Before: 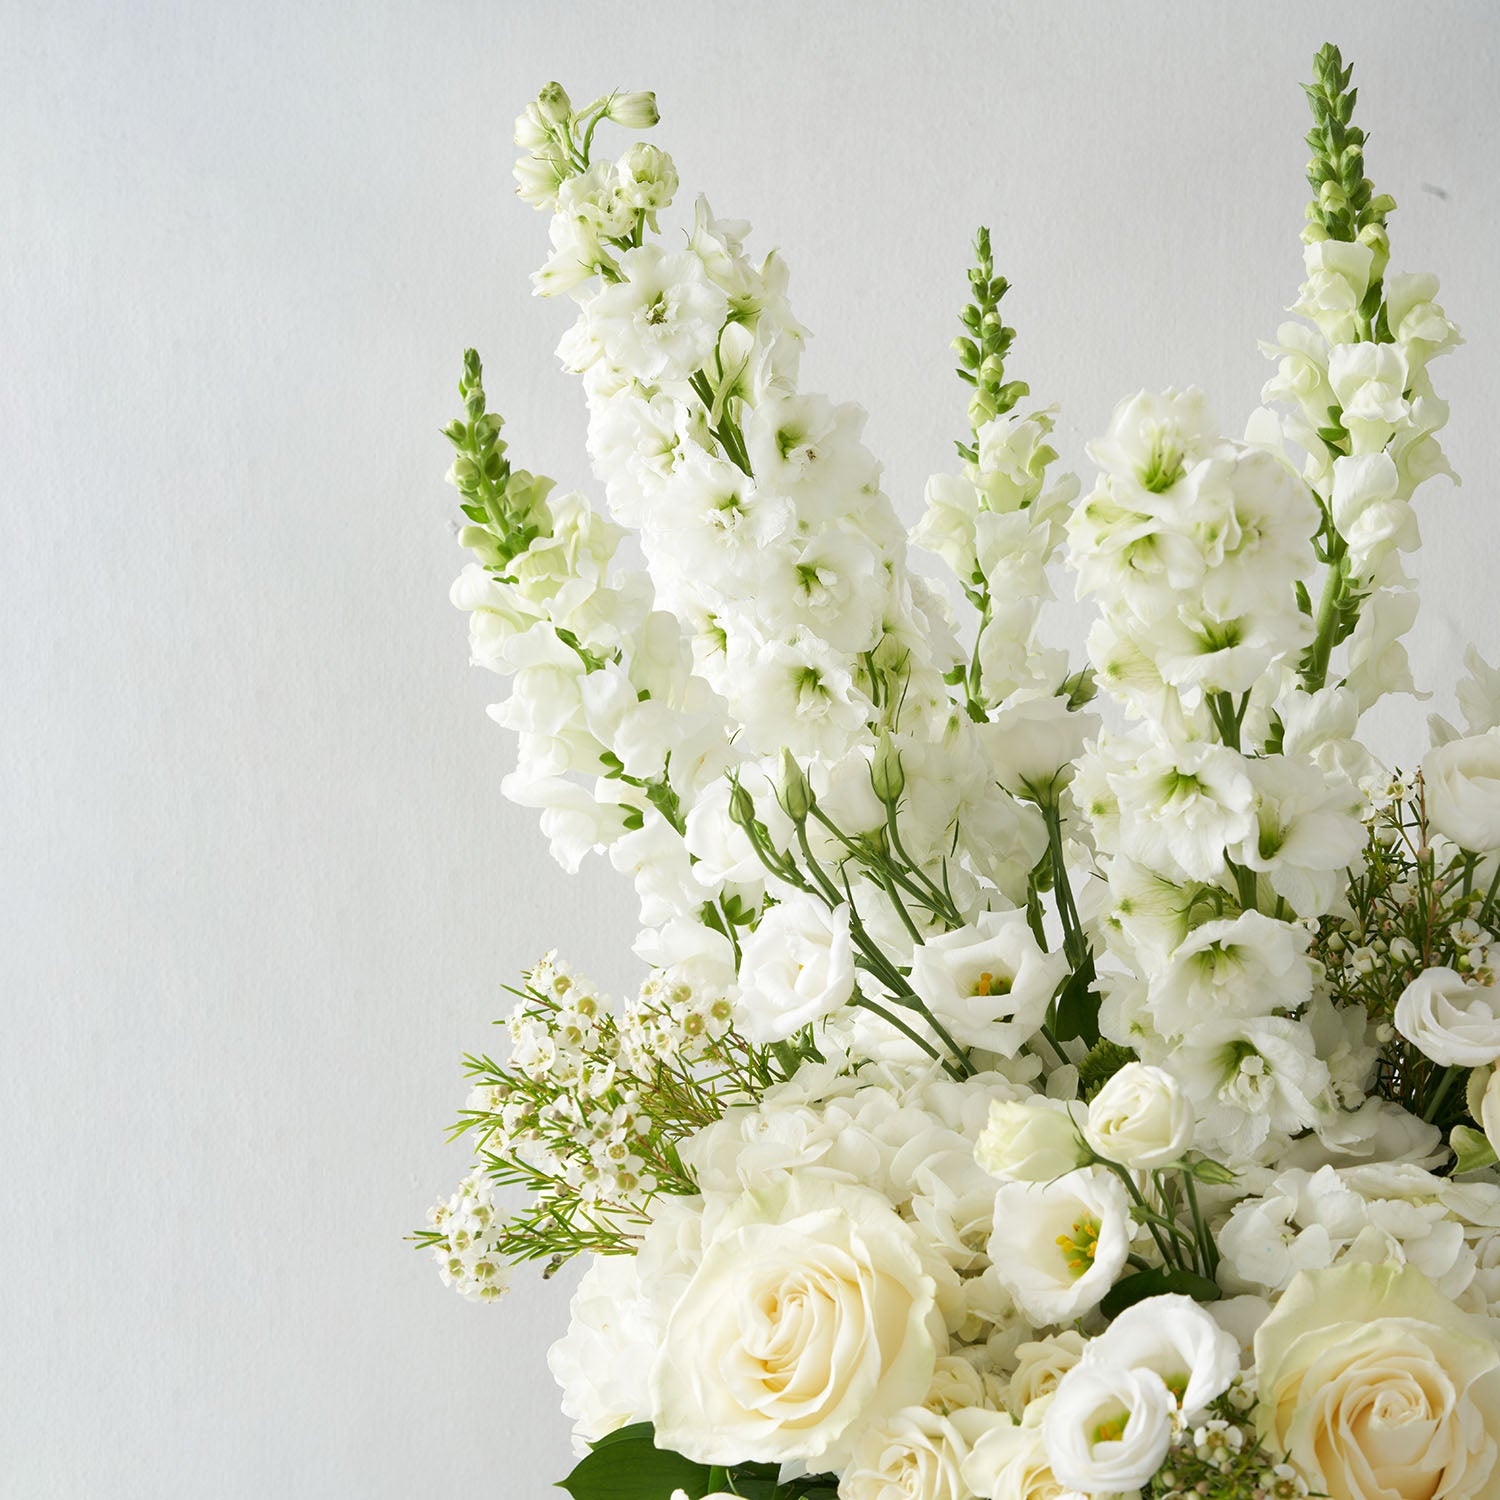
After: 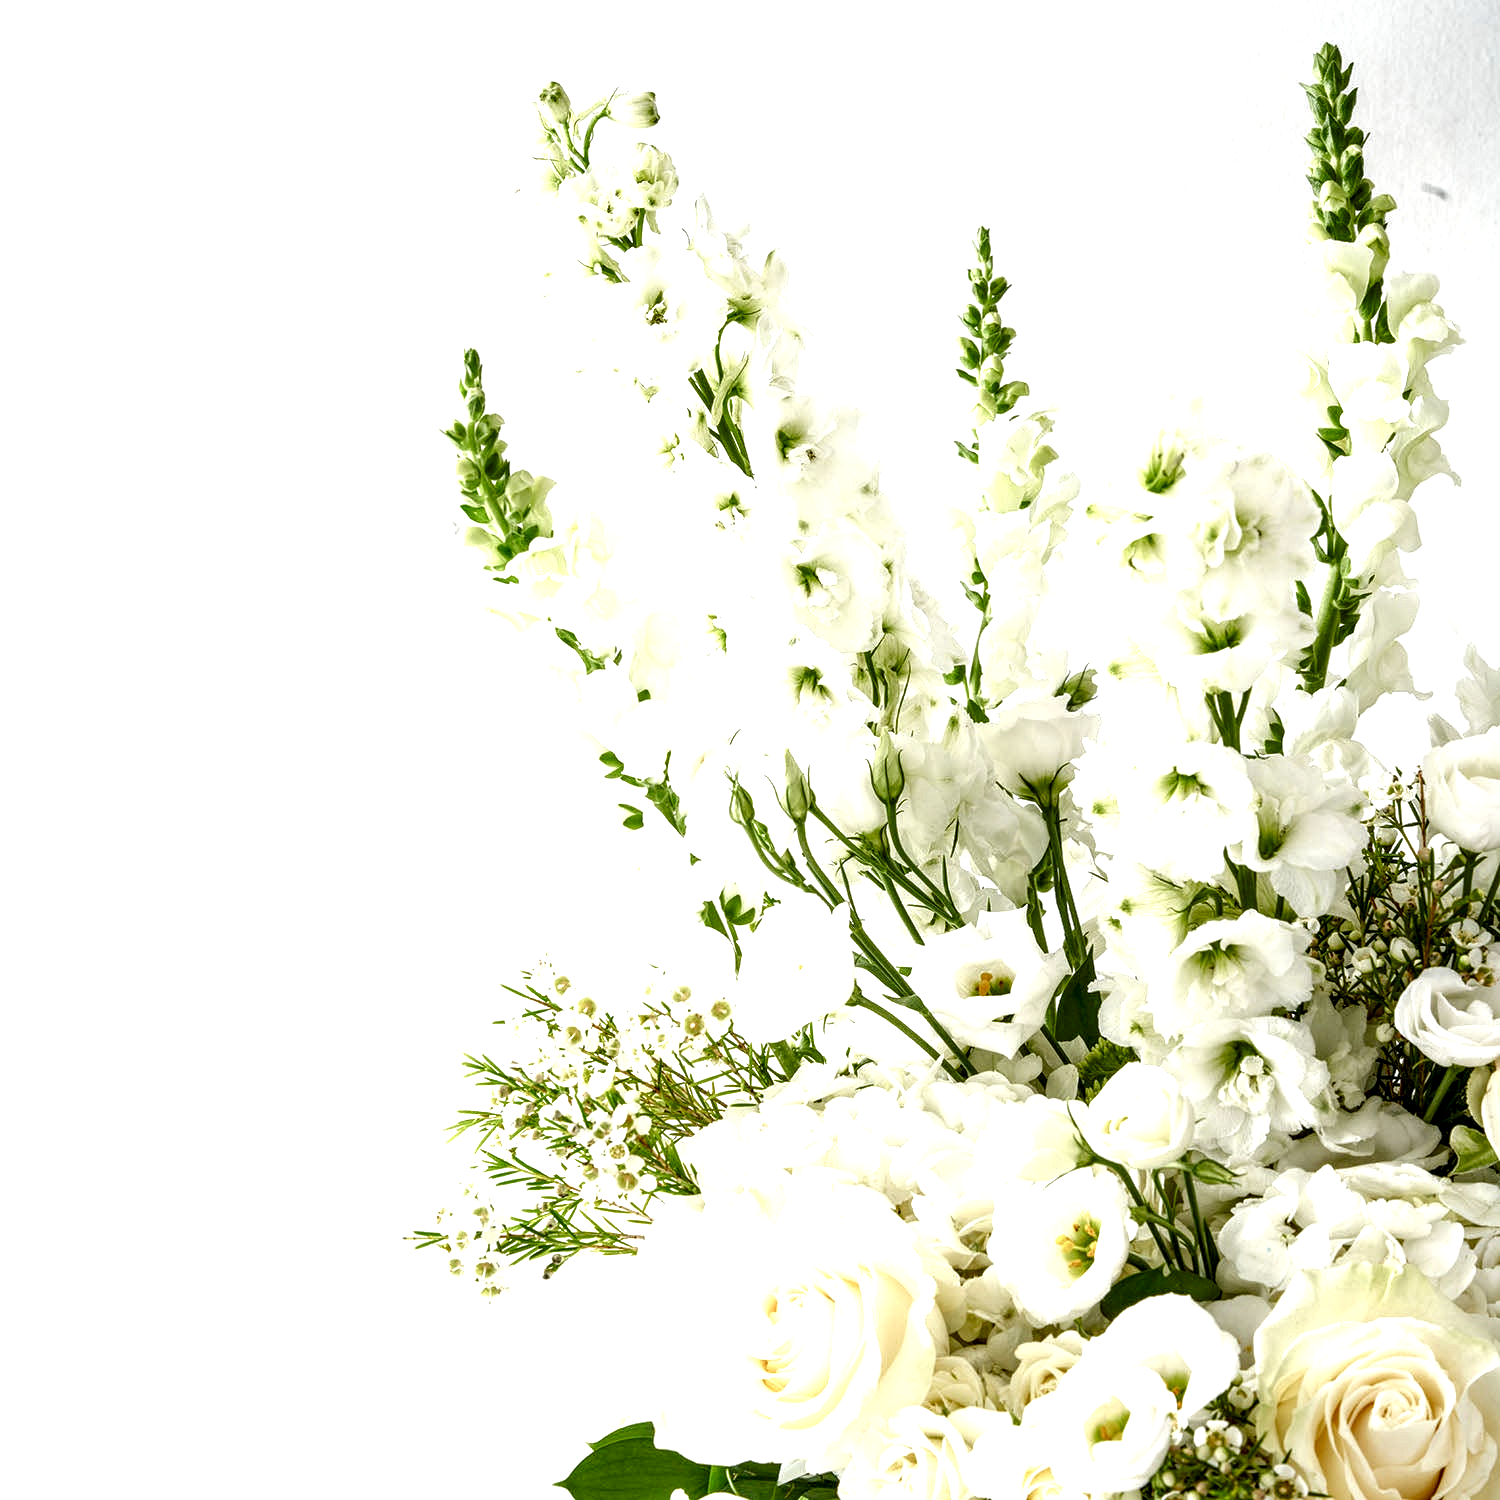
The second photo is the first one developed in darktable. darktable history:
local contrast: highlights 20%, detail 197%
color balance rgb: perceptual saturation grading › global saturation 20%, perceptual saturation grading › highlights -50%, perceptual saturation grading › shadows 30%, perceptual brilliance grading › global brilliance 10%, perceptual brilliance grading › shadows 15%
exposure: exposure 0.485 EV, compensate highlight preservation false
